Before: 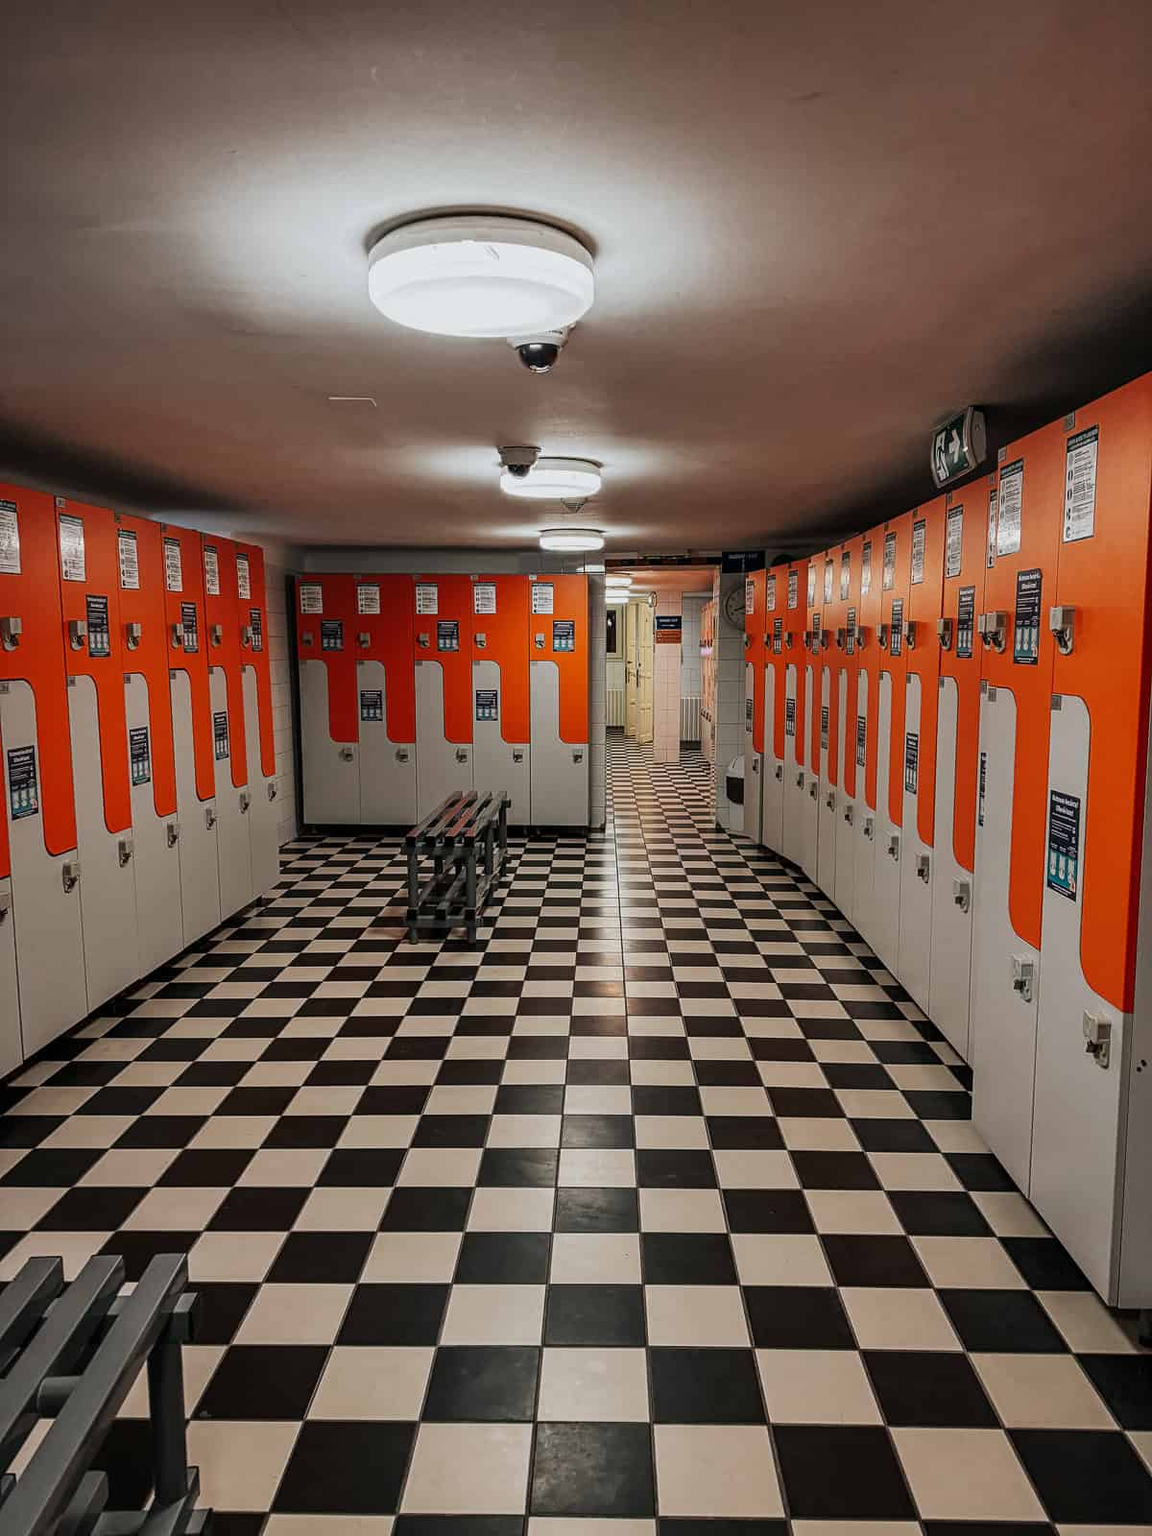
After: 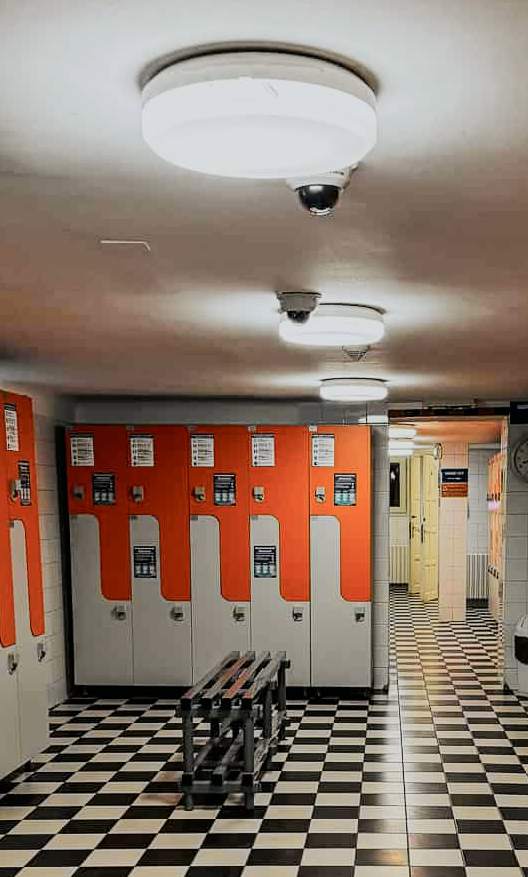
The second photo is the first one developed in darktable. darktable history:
tone curve: curves: ch0 [(0, 0) (0.048, 0.024) (0.099, 0.082) (0.227, 0.255) (0.407, 0.482) (0.543, 0.634) (0.719, 0.77) (0.837, 0.843) (1, 0.906)]; ch1 [(0, 0) (0.3, 0.268) (0.404, 0.374) (0.475, 0.463) (0.501, 0.499) (0.514, 0.502) (0.551, 0.541) (0.643, 0.648) (0.682, 0.674) (0.802, 0.812) (1, 1)]; ch2 [(0, 0) (0.259, 0.207) (0.323, 0.311) (0.364, 0.368) (0.442, 0.461) (0.498, 0.498) (0.531, 0.528) (0.581, 0.602) (0.629, 0.659) (0.768, 0.728) (1, 1)], color space Lab, independent channels, preserve colors none
crop: left 20.248%, top 10.86%, right 35.675%, bottom 34.321%
